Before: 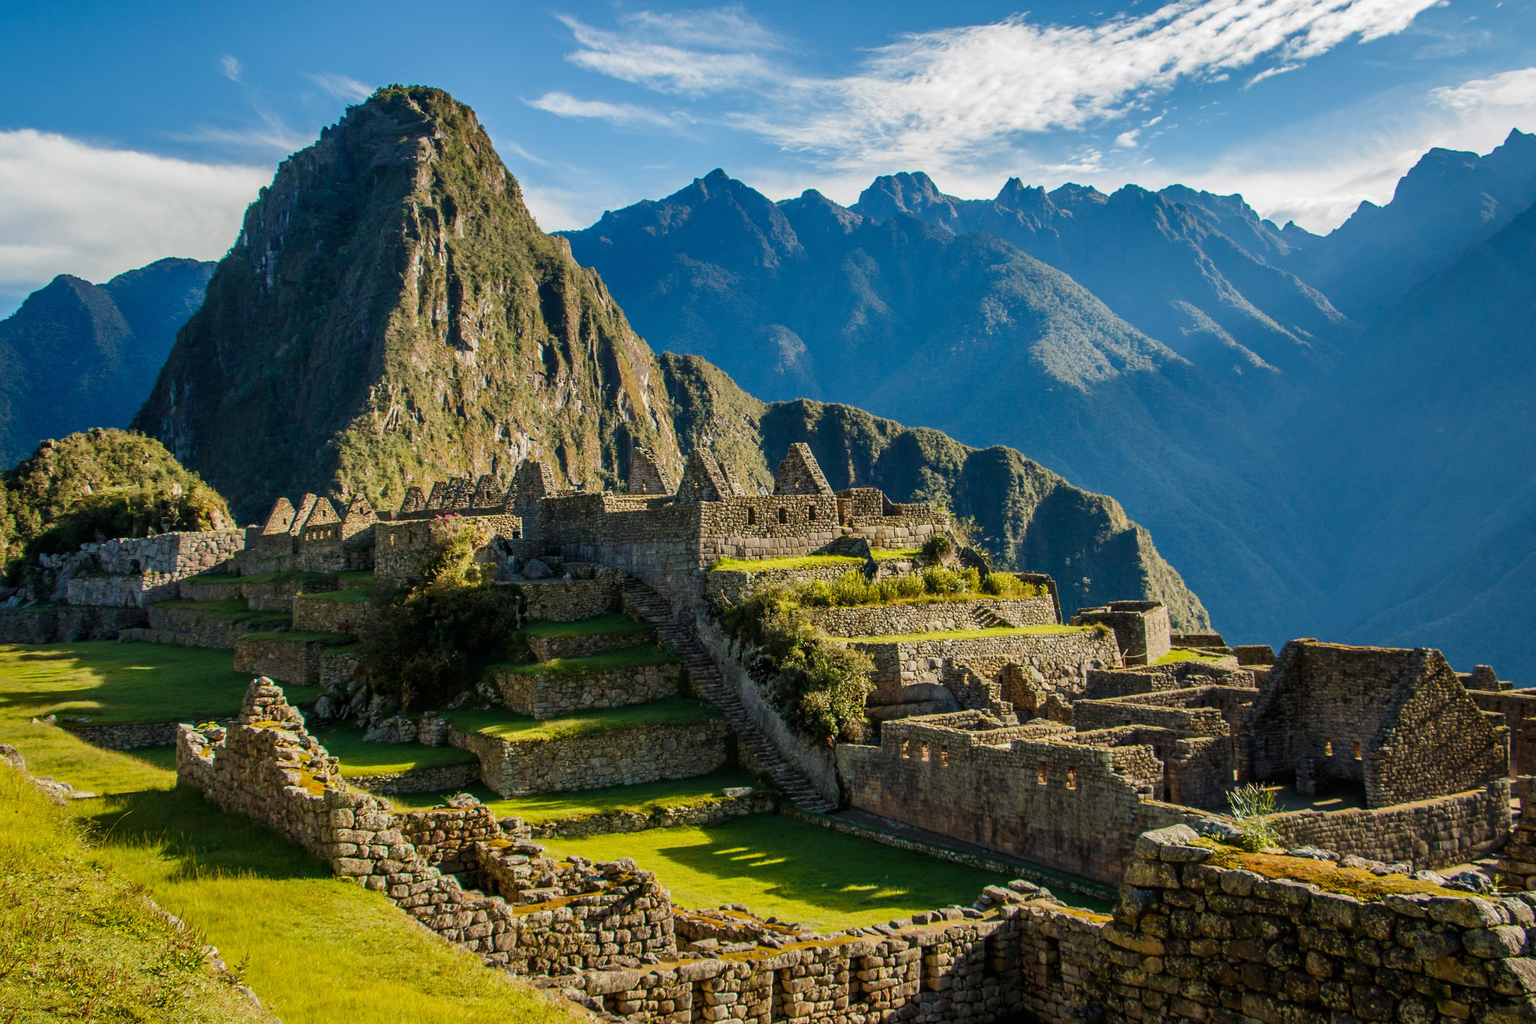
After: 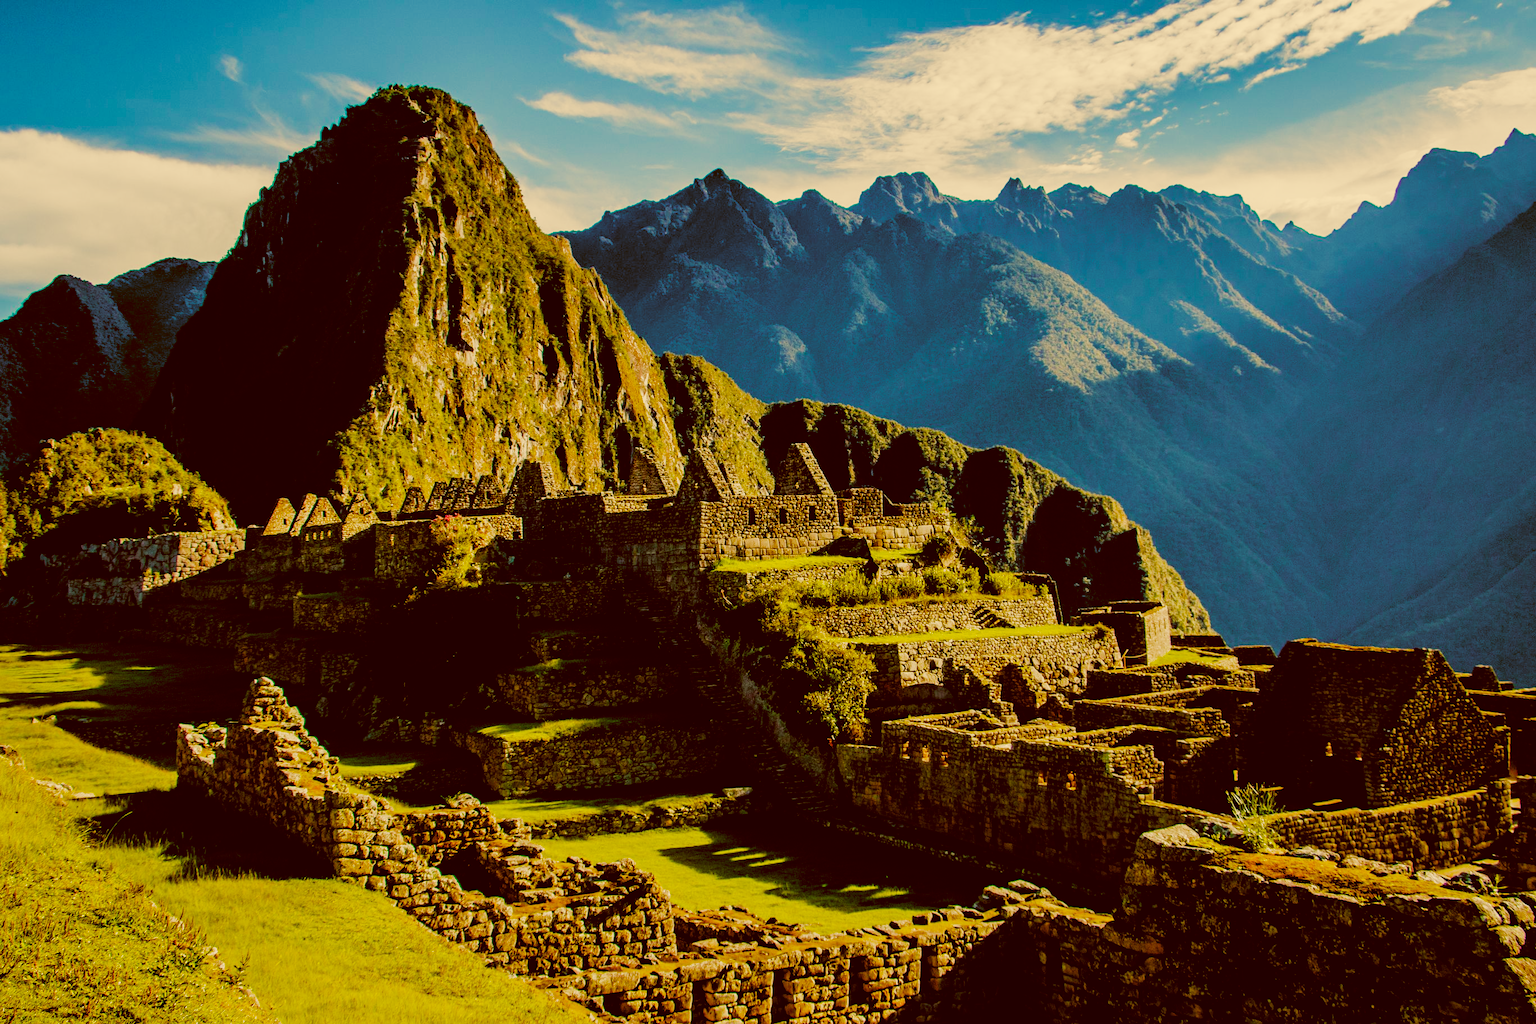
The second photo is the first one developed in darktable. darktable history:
color balance rgb: perceptual saturation grading › global saturation 29.823%, perceptual brilliance grading › global brilliance 1.941%, perceptual brilliance grading › highlights -3.51%, global vibrance 34.442%
color correction: highlights a* 1.2, highlights b* 24.25, shadows a* 15.88, shadows b* 24.65
filmic rgb: black relative exposure -5.14 EV, white relative exposure 3.97 EV, threshold 2.98 EV, hardness 2.89, contrast 1.297, highlights saturation mix -31.34%, add noise in highlights 0, preserve chrominance no, color science v3 (2019), use custom middle-gray values true, contrast in highlights soft, enable highlight reconstruction true
exposure: black level correction 0.007, exposure 0.158 EV, compensate highlight preservation false
